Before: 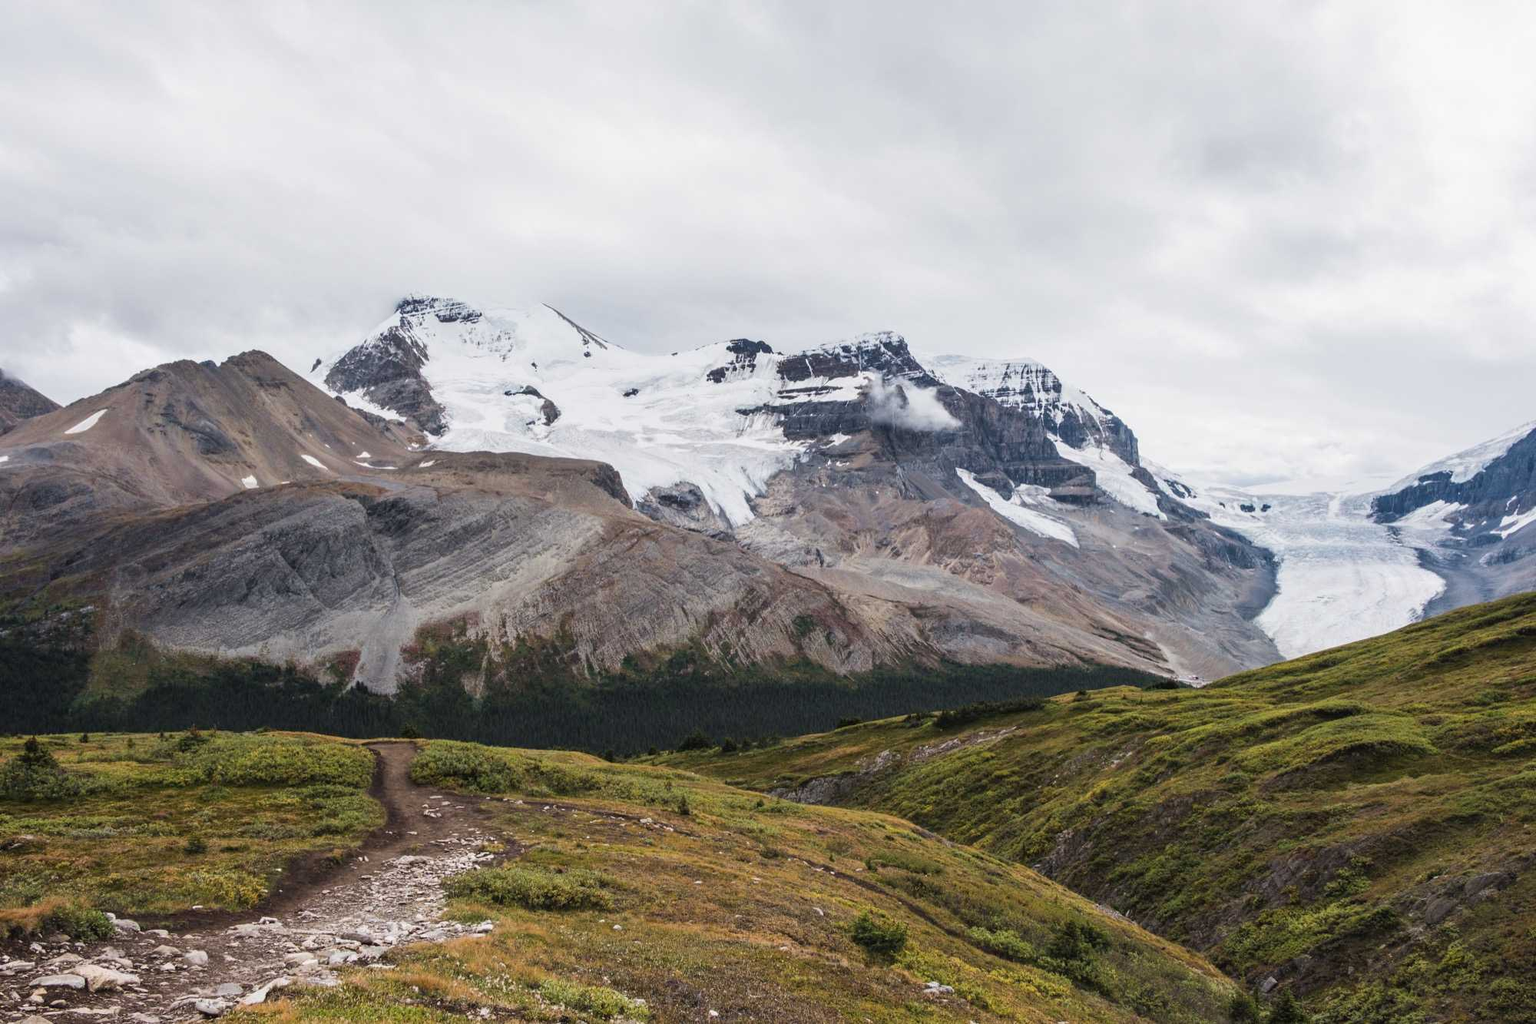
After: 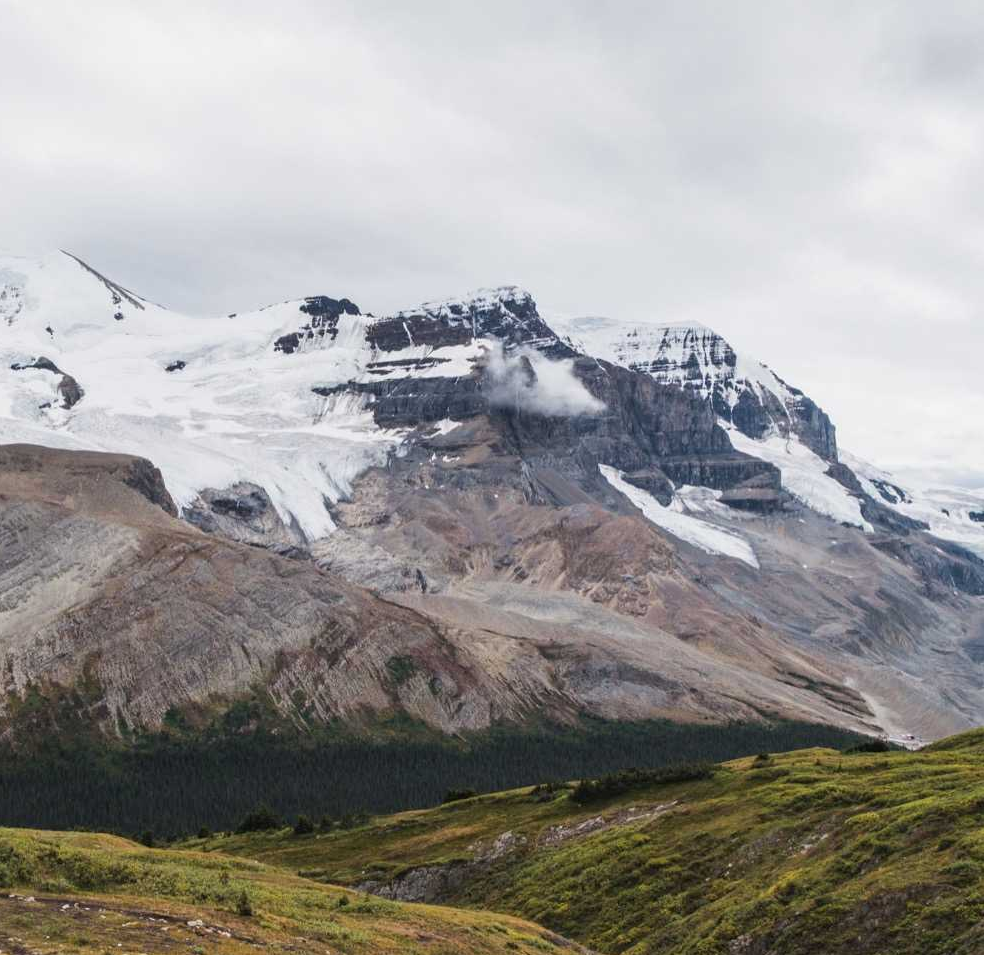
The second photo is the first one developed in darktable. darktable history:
crop: left 32.308%, top 10.939%, right 18.463%, bottom 17.383%
